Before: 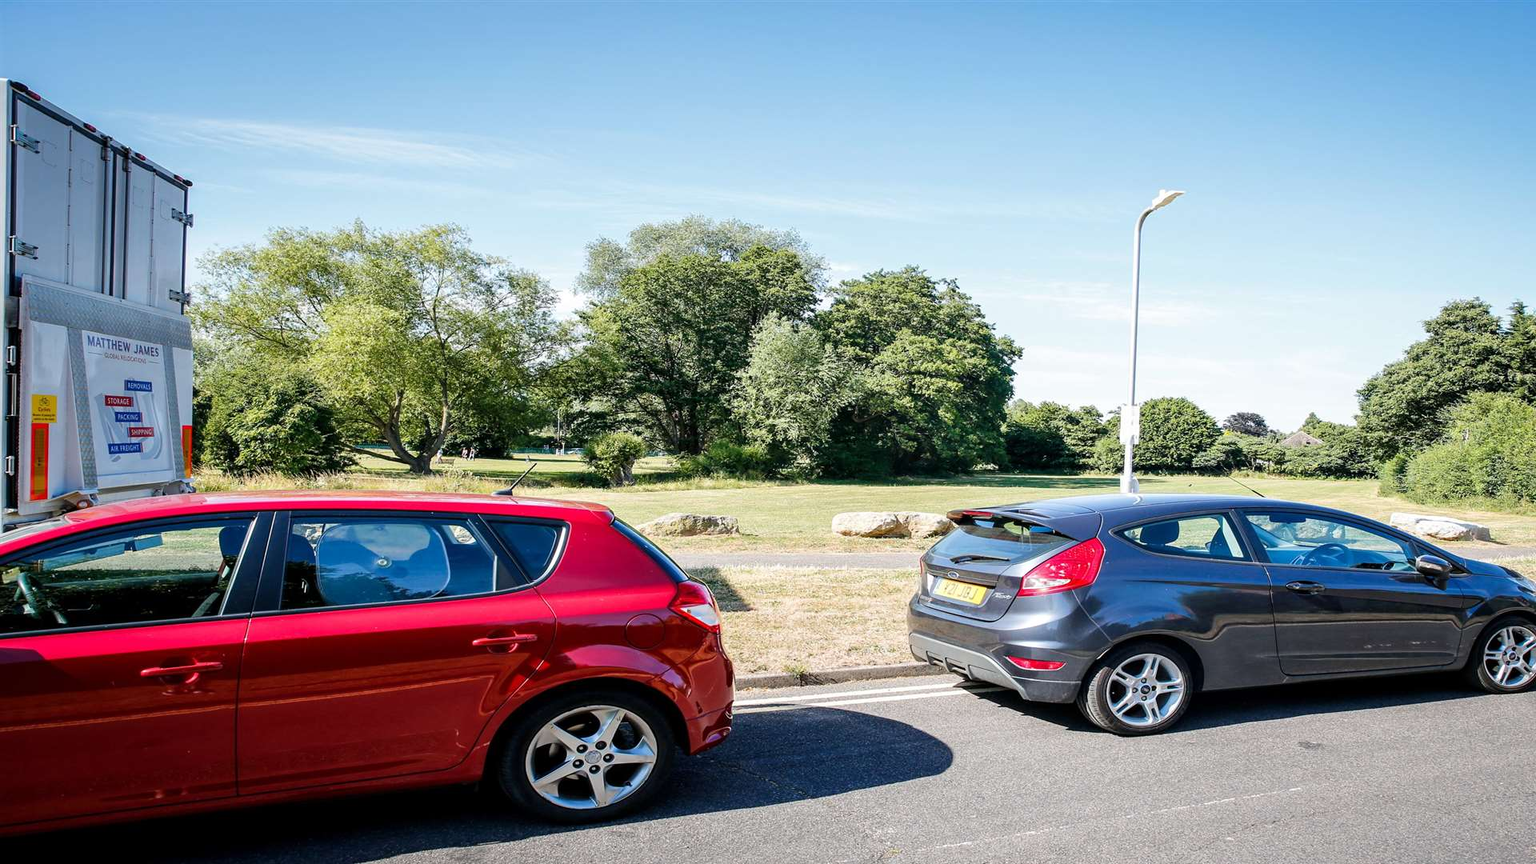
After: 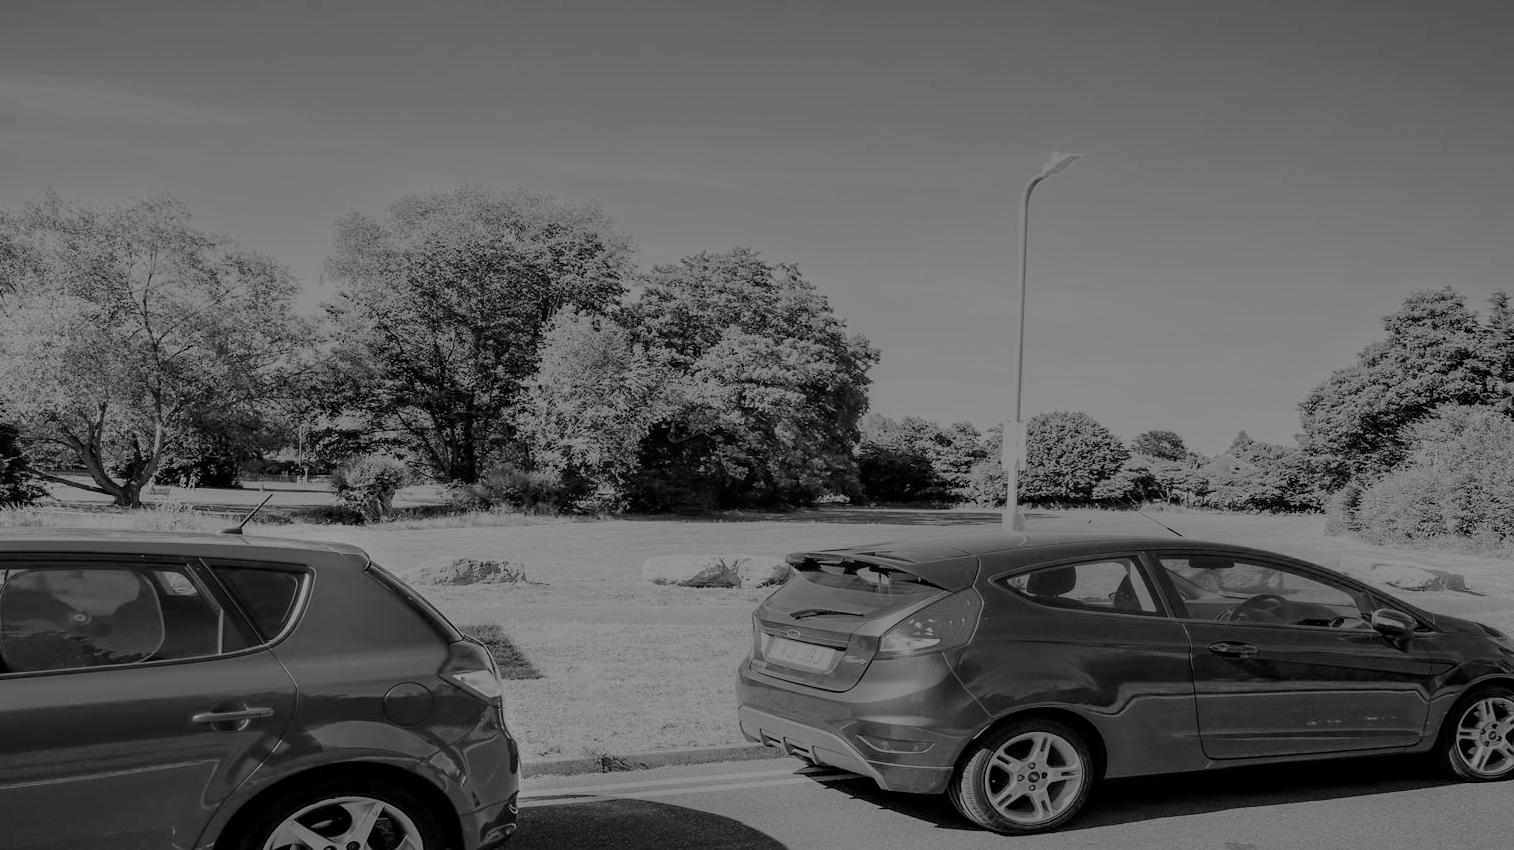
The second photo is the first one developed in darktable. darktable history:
crop and rotate: left 20.74%, top 7.912%, right 0.375%, bottom 13.378%
monochrome: a 79.32, b 81.83, size 1.1
filmic rgb: white relative exposure 8 EV, threshold 3 EV, hardness 2.44, latitude 10.07%, contrast 0.72, highlights saturation mix 10%, shadows ↔ highlights balance 1.38%, color science v4 (2020), enable highlight reconstruction true
